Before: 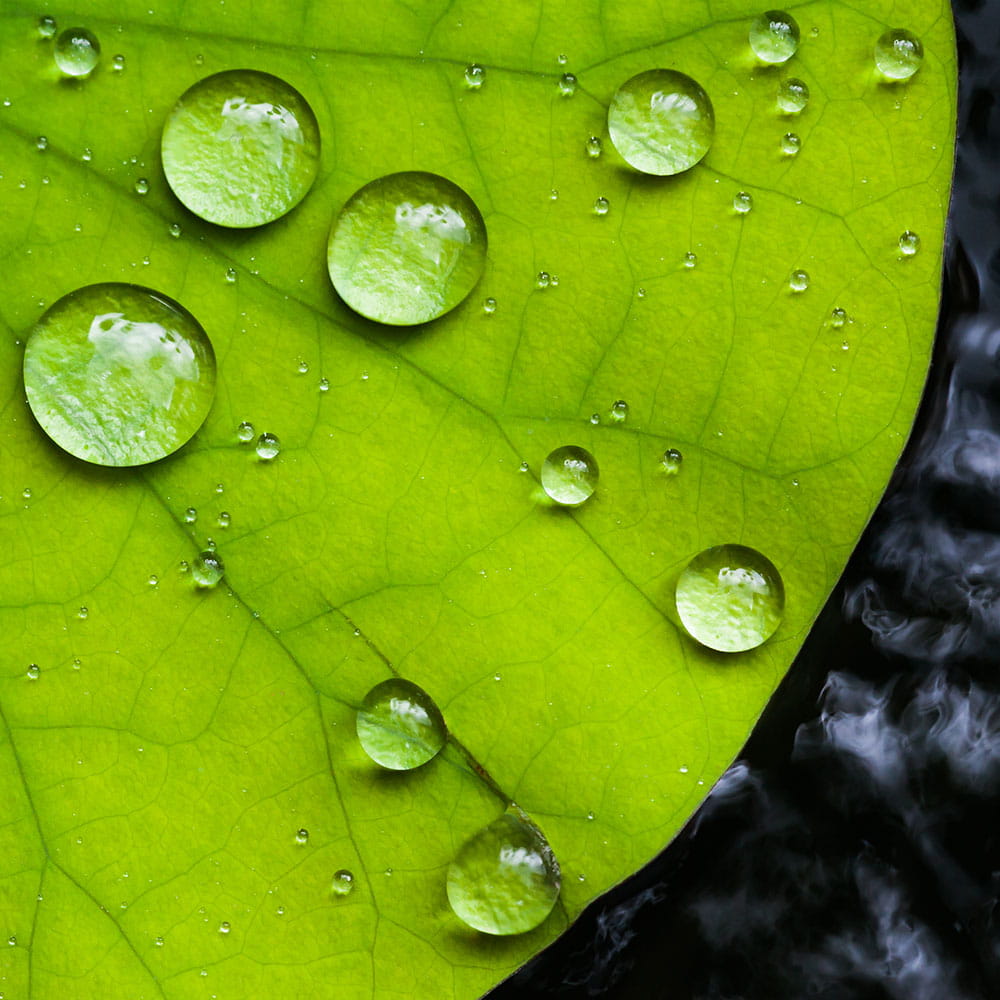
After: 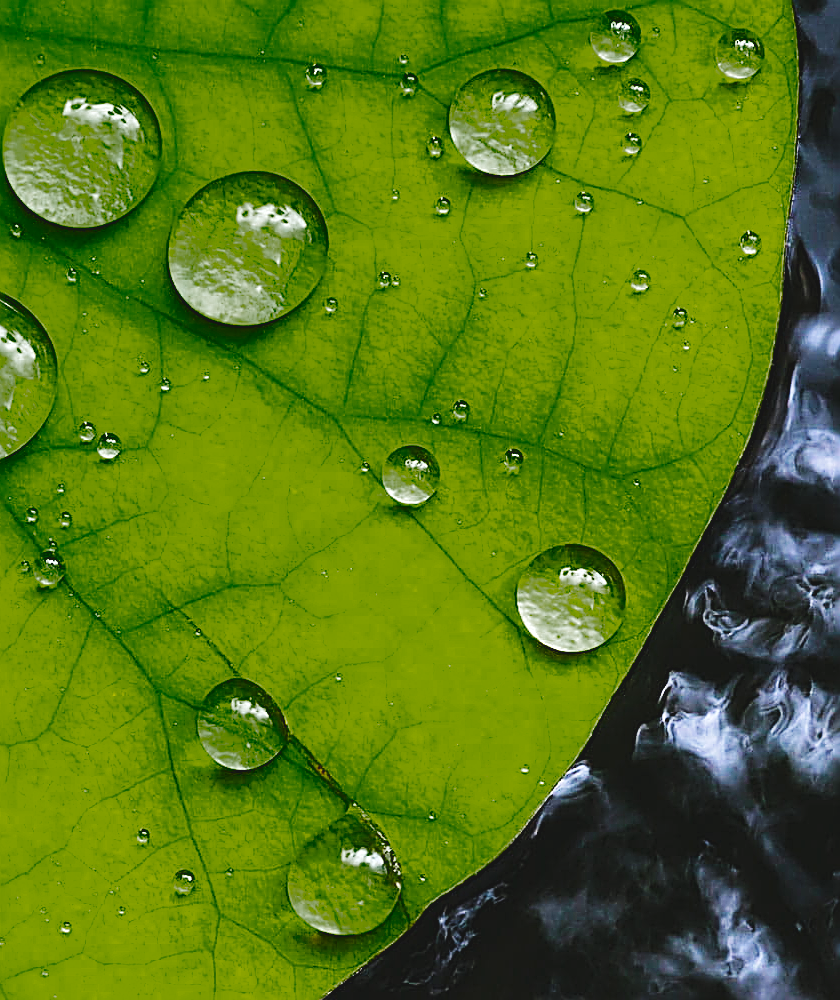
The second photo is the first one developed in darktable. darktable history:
base curve: curves: ch0 [(0, 0) (0.032, 0.025) (0.121, 0.166) (0.206, 0.329) (0.605, 0.79) (1, 1)], preserve colors none
crop: left 15.909%
exposure: black level correction 0, exposure 0.949 EV, compensate highlight preservation false
color zones: curves: ch0 [(0.25, 0.5) (0.347, 0.092) (0.75, 0.5)]; ch1 [(0.25, 0.5) (0.33, 0.51) (0.75, 0.5)]
contrast brightness saturation: contrast -0.098, brightness 0.054, saturation 0.084
sharpen: amount 1.983
tone equalizer: on, module defaults
